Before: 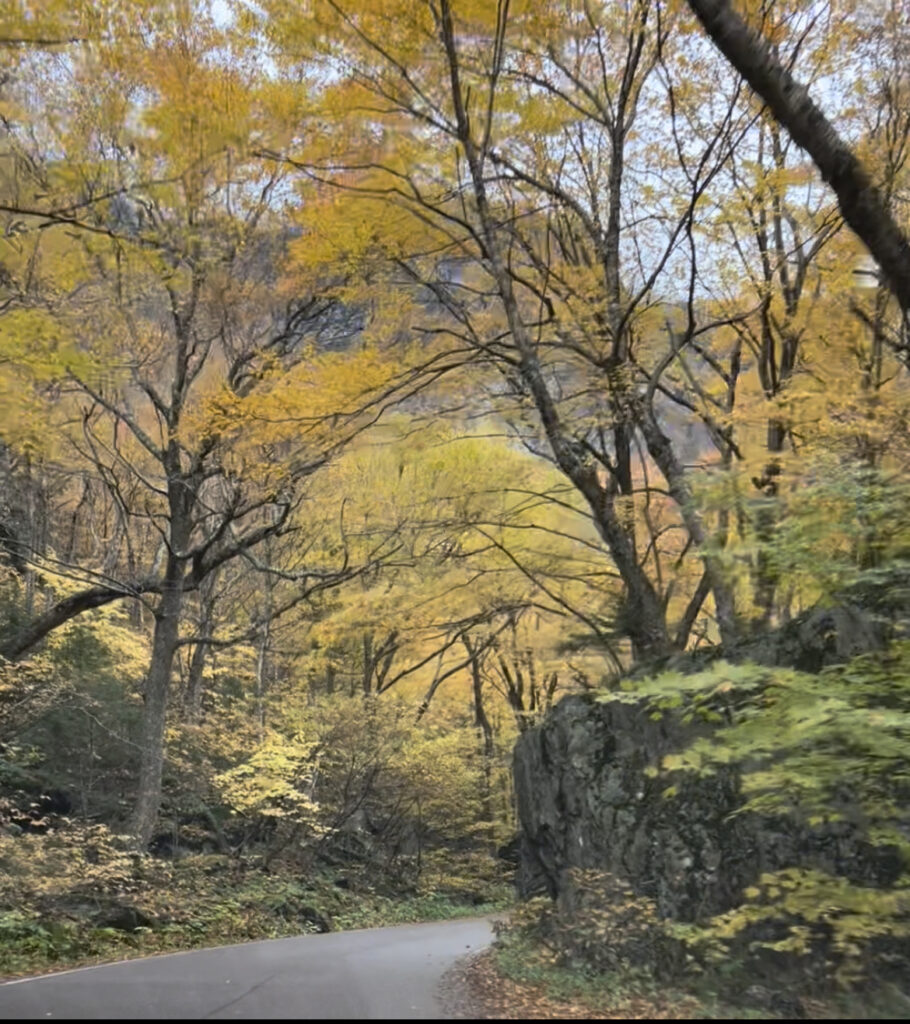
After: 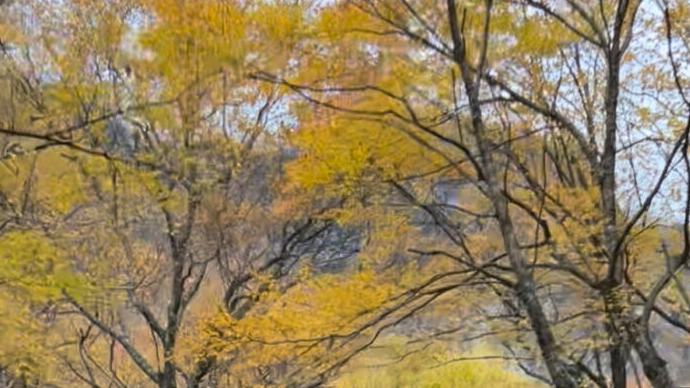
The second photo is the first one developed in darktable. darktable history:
crop: left 0.532%, top 7.649%, right 23.578%, bottom 54.447%
